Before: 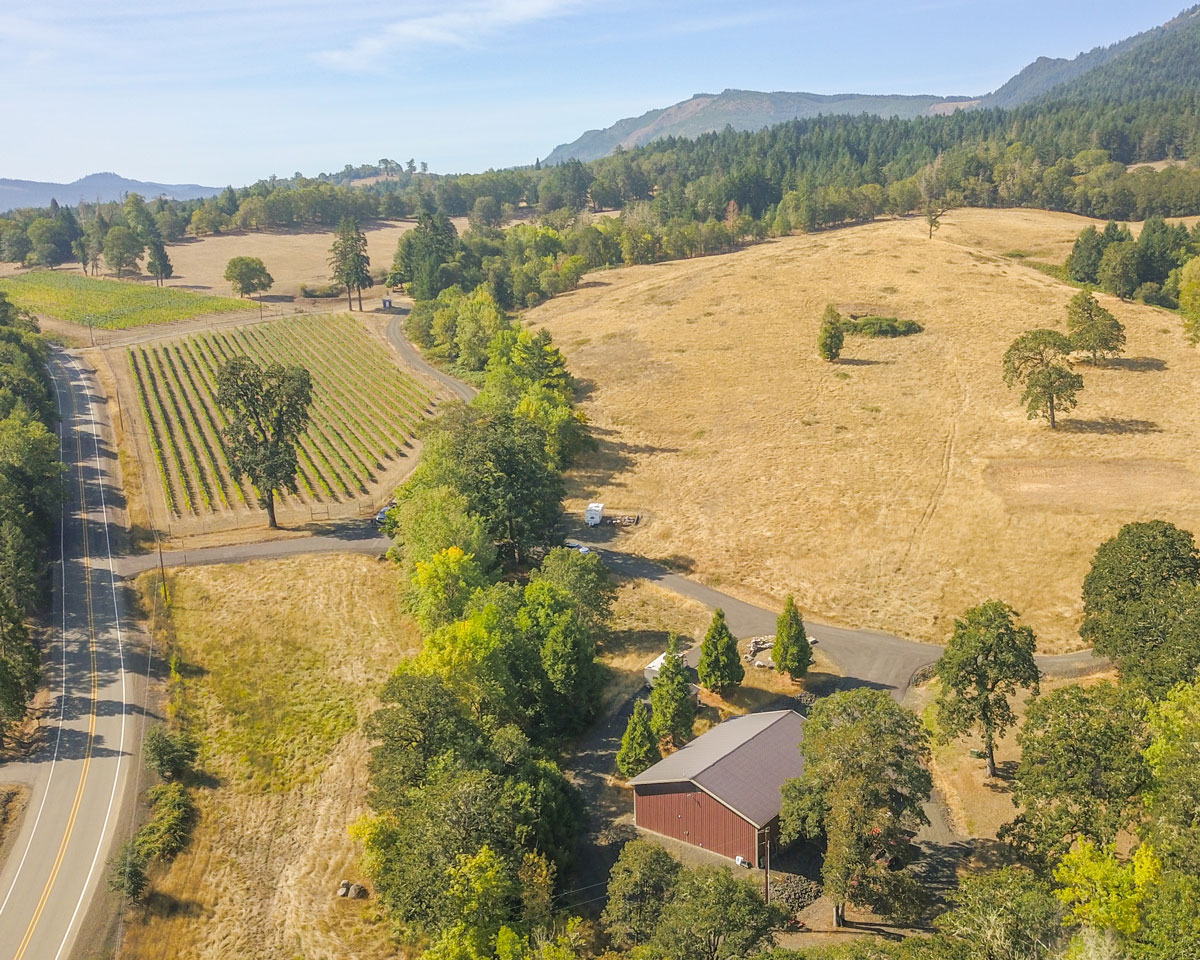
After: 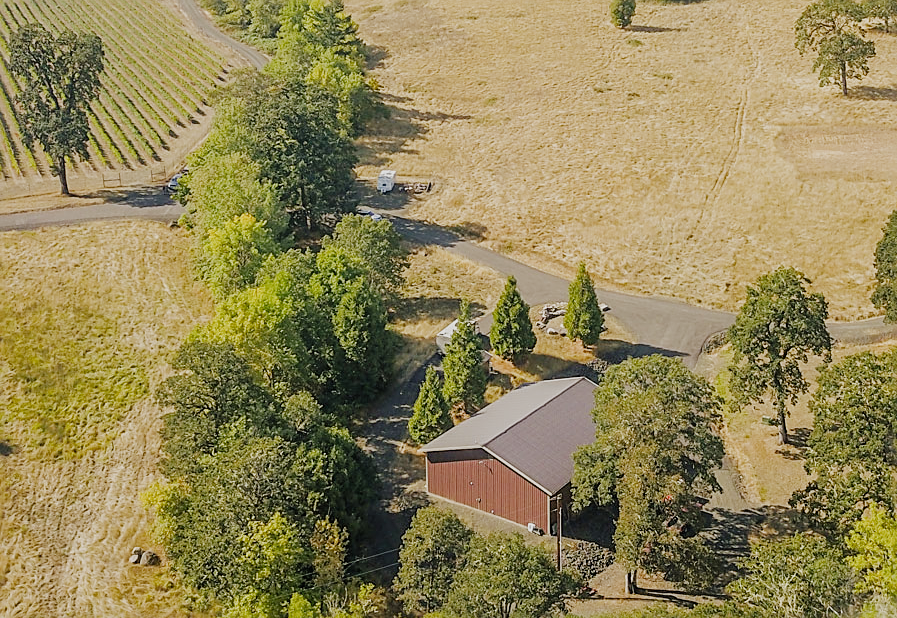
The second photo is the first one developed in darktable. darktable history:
crop and rotate: left 17.393%, top 34.789%, right 7.857%, bottom 0.798%
exposure: black level correction -0.001, exposure 0.079 EV, compensate exposure bias true, compensate highlight preservation false
filmic rgb: black relative exposure -7.65 EV, white relative exposure 4.56 EV, hardness 3.61, preserve chrominance no, color science v5 (2021)
sharpen: amount 0.589
